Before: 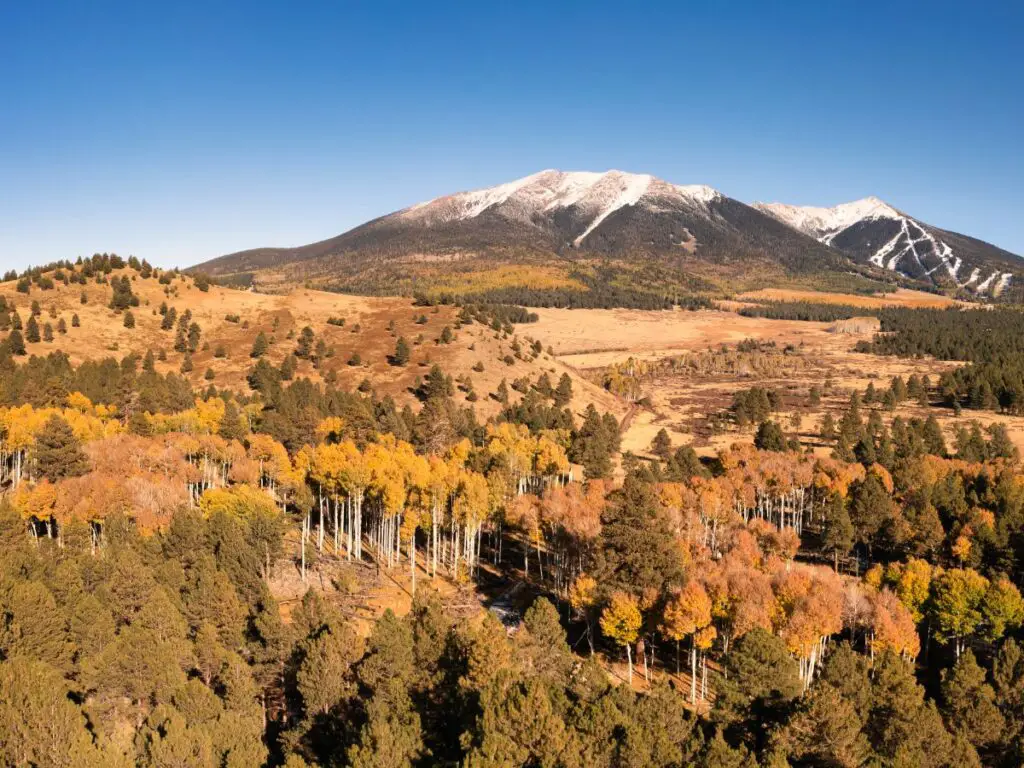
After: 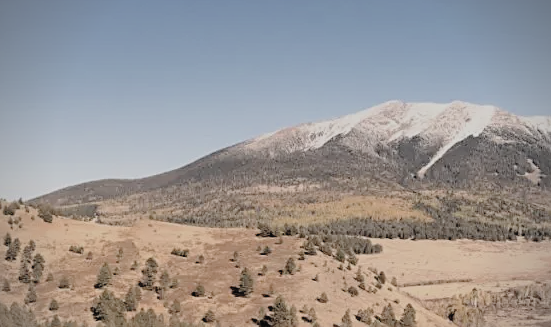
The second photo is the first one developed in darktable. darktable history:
shadows and highlights: soften with gaussian
sharpen: on, module defaults
vignetting: fall-off radius 60.59%
crop: left 15.282%, top 9.078%, right 30.86%, bottom 48.214%
contrast brightness saturation: brightness 0.184, saturation -0.507
filmic rgb: black relative exposure -7.65 EV, white relative exposure 4.56 EV, hardness 3.61, color science v6 (2022)
tone curve: curves: ch0 [(0, 0.013) (0.175, 0.11) (0.337, 0.304) (0.498, 0.485) (0.78, 0.742) (0.993, 0.954)]; ch1 [(0, 0) (0.294, 0.184) (0.359, 0.34) (0.362, 0.35) (0.43, 0.41) (0.469, 0.463) (0.495, 0.502) (0.54, 0.563) (0.612, 0.641) (1, 1)]; ch2 [(0, 0) (0.44, 0.437) (0.495, 0.502) (0.524, 0.534) (0.557, 0.56) (0.634, 0.654) (0.728, 0.722) (1, 1)], preserve colors none
